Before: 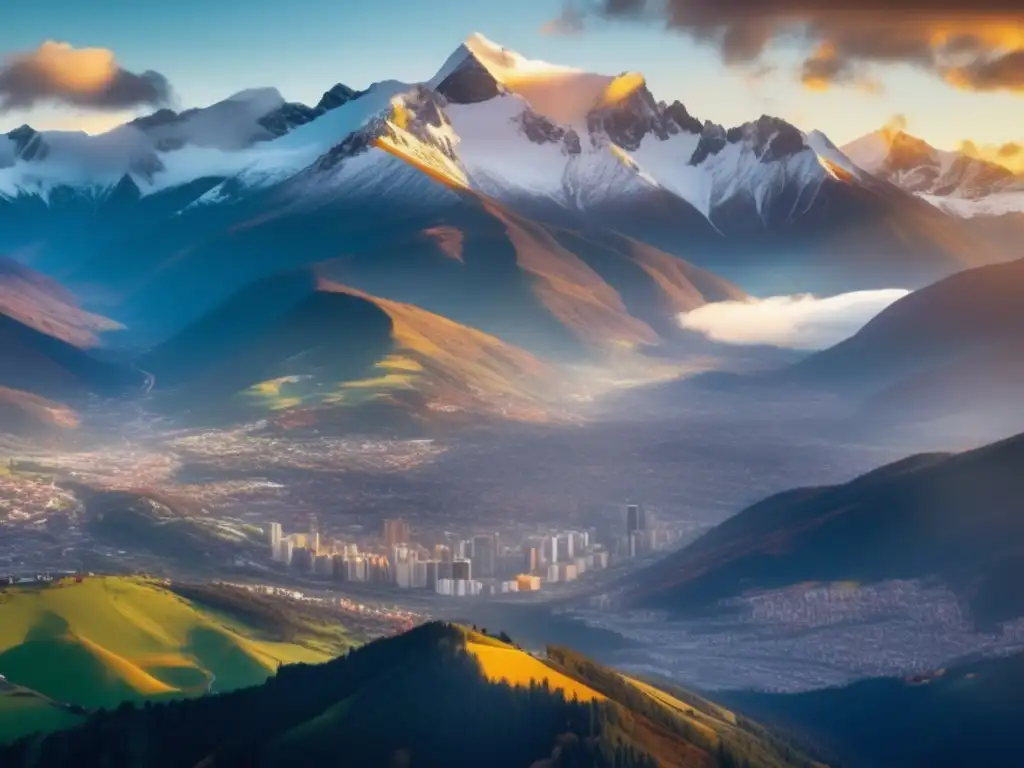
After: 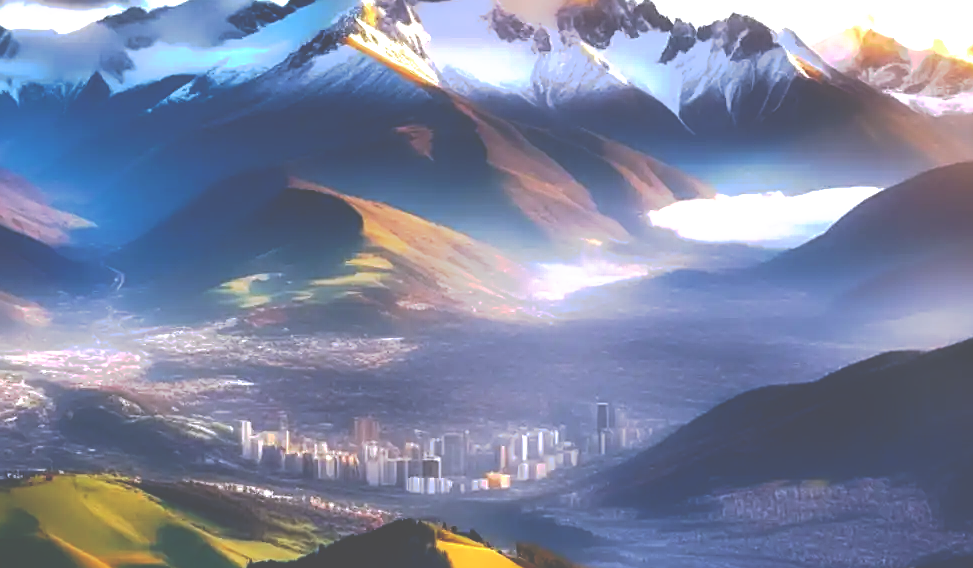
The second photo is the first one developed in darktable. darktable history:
tone curve: curves: ch0 [(0, 0) (0.003, 0.313) (0.011, 0.317) (0.025, 0.317) (0.044, 0.322) (0.069, 0.327) (0.1, 0.335) (0.136, 0.347) (0.177, 0.364) (0.224, 0.384) (0.277, 0.421) (0.335, 0.459) (0.399, 0.501) (0.468, 0.554) (0.543, 0.611) (0.623, 0.679) (0.709, 0.751) (0.801, 0.804) (0.898, 0.844) (1, 1)], preserve colors none
tone equalizer: -8 EV -0.001 EV, -7 EV 0.001 EV, -6 EV -0.002 EV, -5 EV -0.003 EV, -4 EV -0.062 EV, -3 EV -0.222 EV, -2 EV -0.267 EV, -1 EV 0.105 EV, +0 EV 0.303 EV
white balance: red 0.967, blue 1.119, emerald 0.756
filmic rgb: black relative exposure -8.2 EV, white relative exposure 2.2 EV, threshold 3 EV, hardness 7.11, latitude 85.74%, contrast 1.696, highlights saturation mix -4%, shadows ↔ highlights balance -2.69%, preserve chrominance no, color science v5 (2021), contrast in shadows safe, contrast in highlights safe, enable highlight reconstruction true
crop and rotate: left 2.991%, top 13.302%, right 1.981%, bottom 12.636%
haze removal: strength -0.09, distance 0.358, compatibility mode true, adaptive false
sharpen: on, module defaults
